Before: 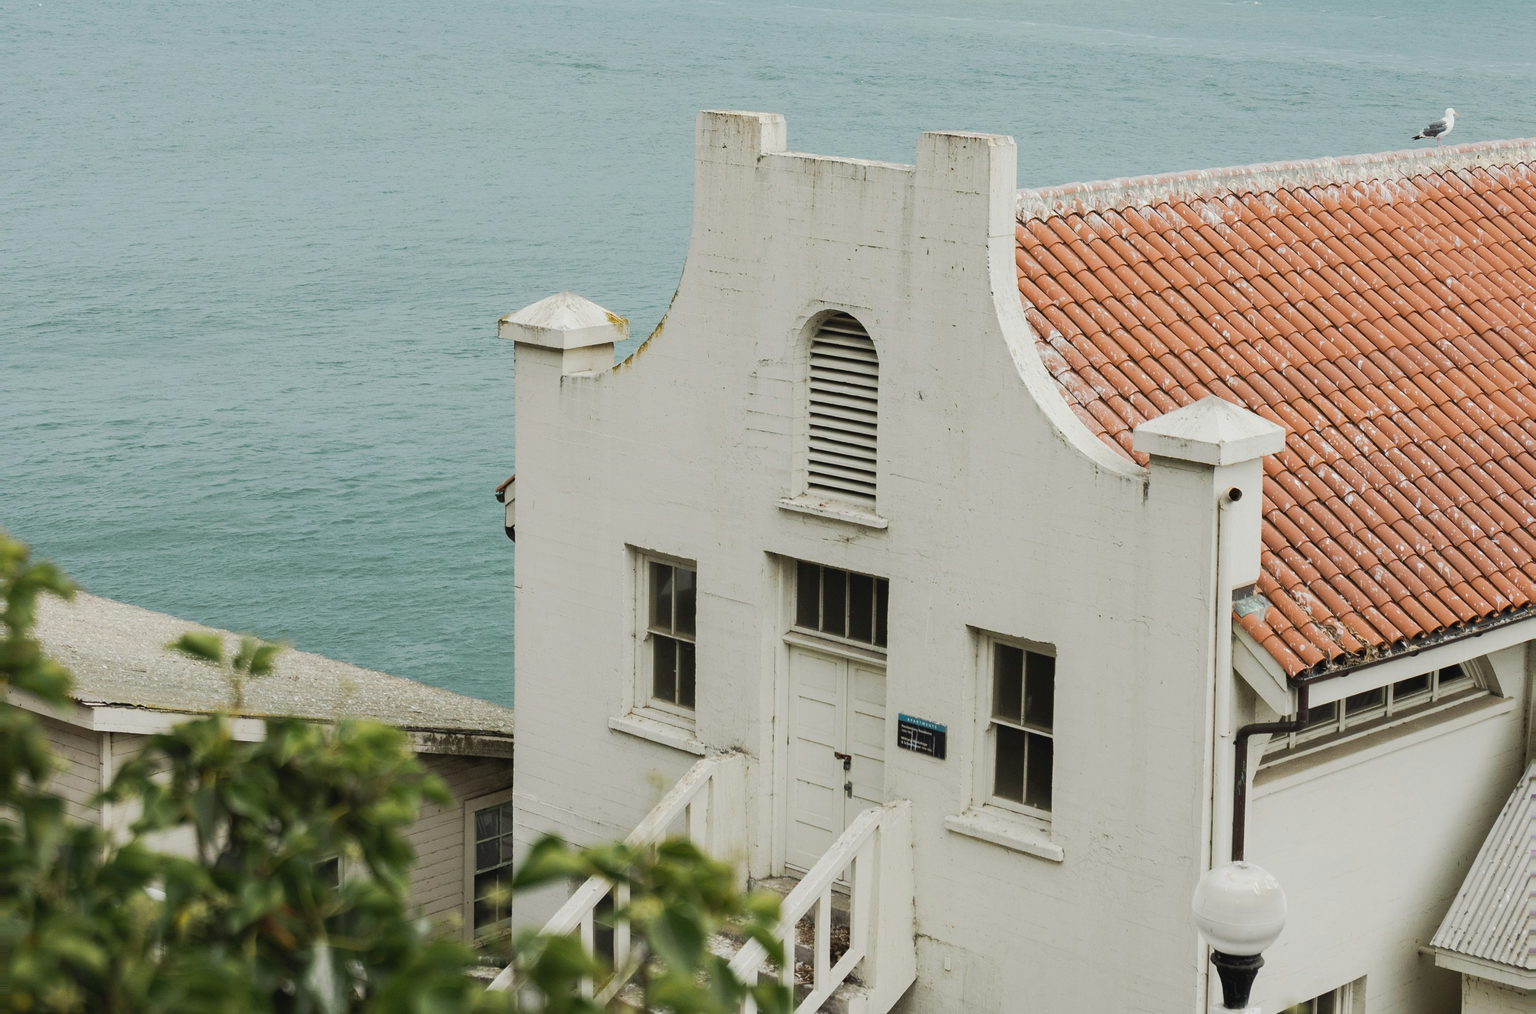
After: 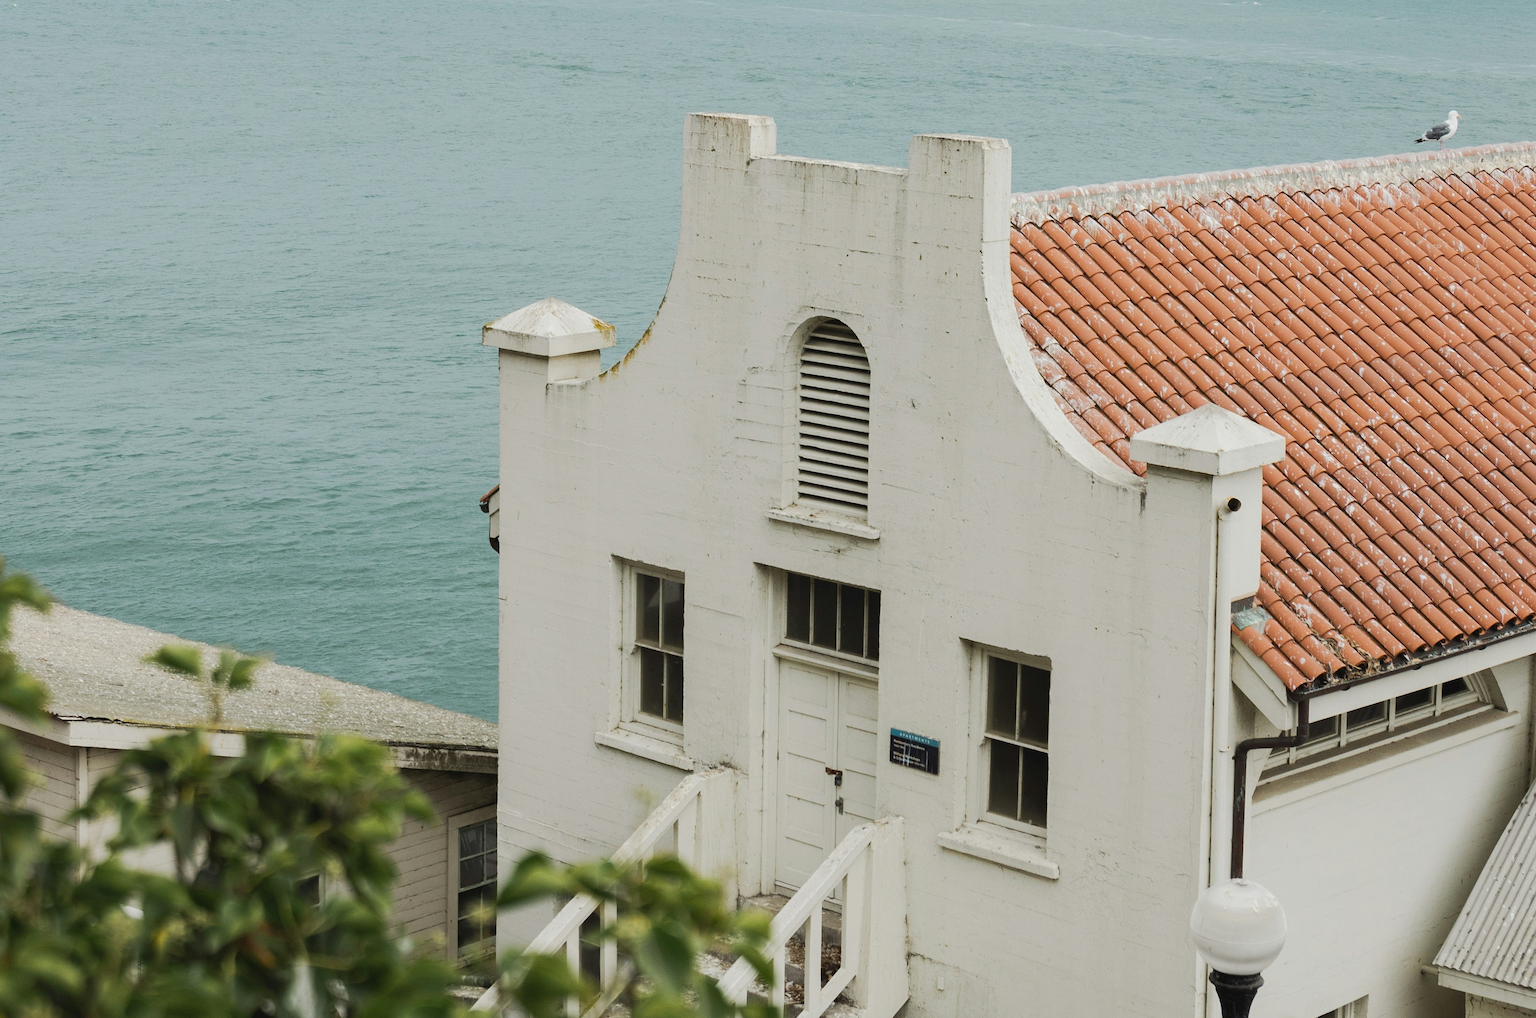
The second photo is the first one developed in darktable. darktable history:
crop: left 1.679%, right 0.28%, bottom 1.534%
